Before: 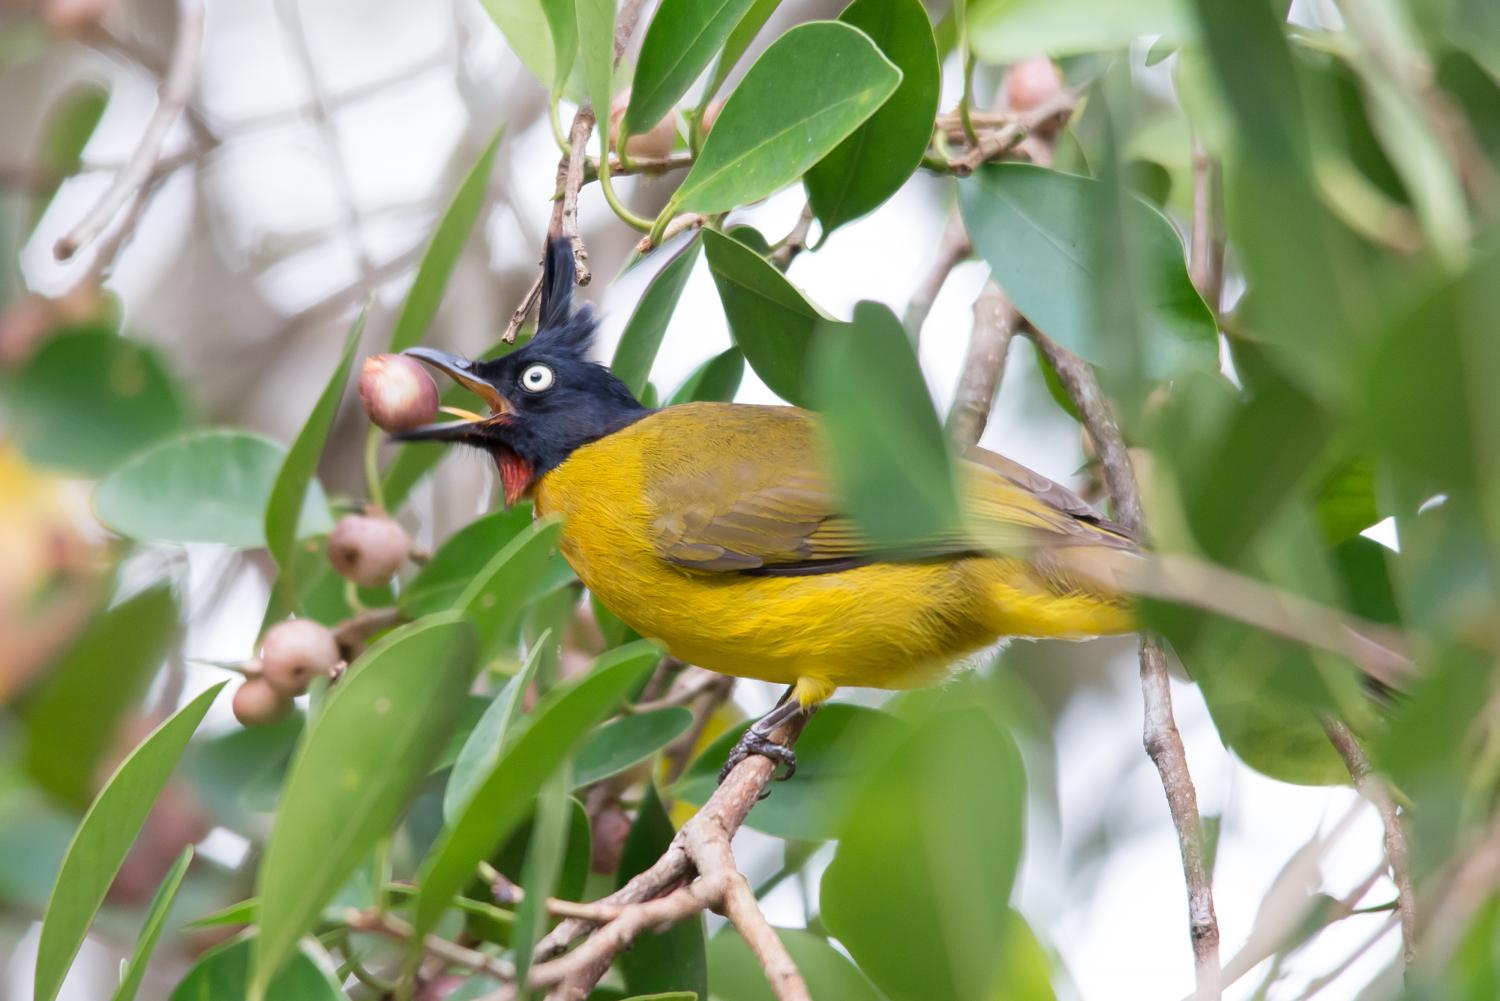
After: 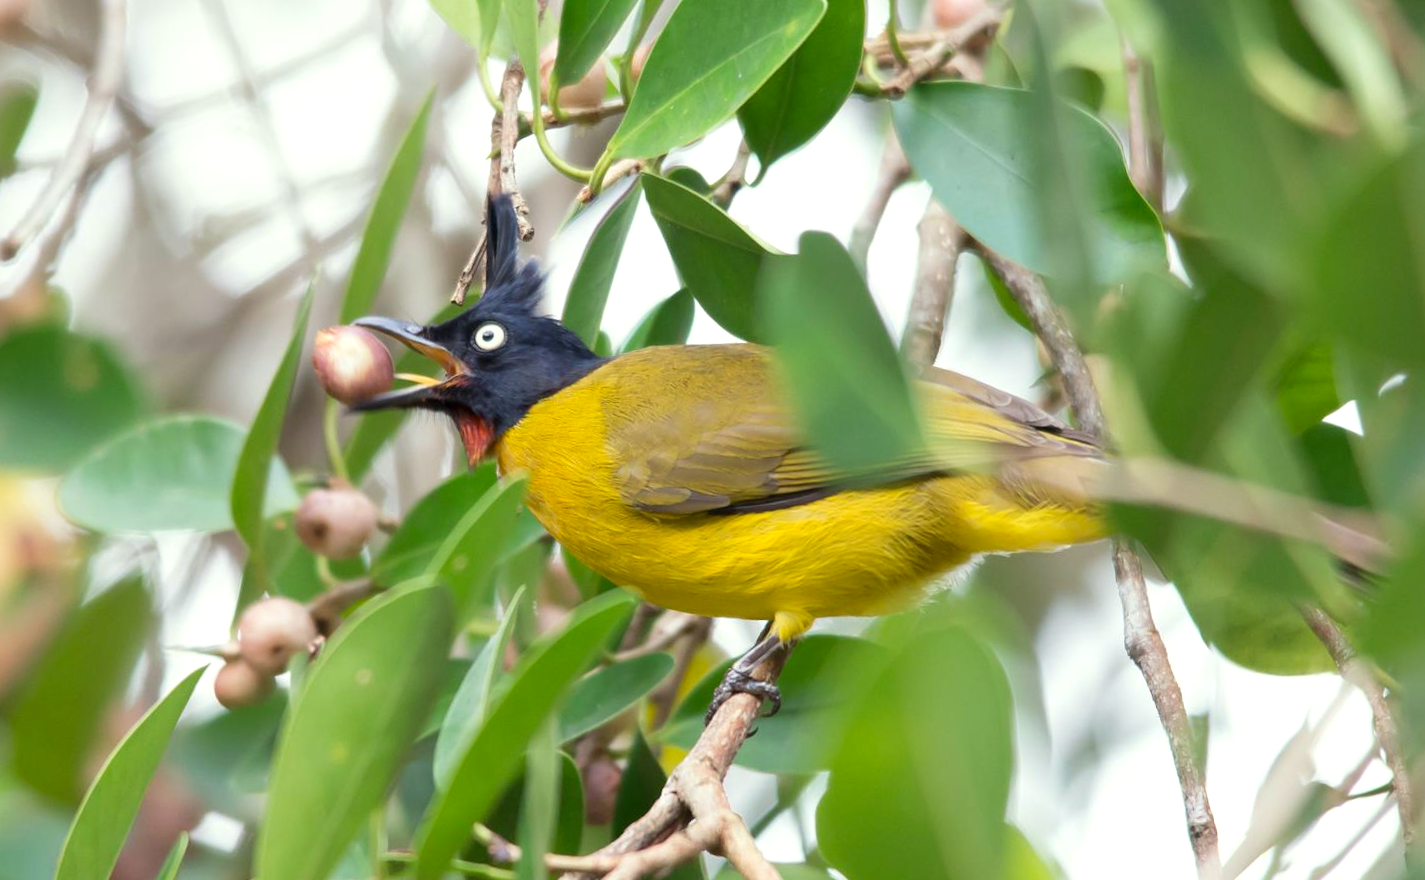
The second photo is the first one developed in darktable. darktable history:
exposure: exposure 0.207 EV, compensate highlight preservation false
color correction: highlights a* -4.28, highlights b* 6.53
rotate and perspective: rotation -5°, crop left 0.05, crop right 0.952, crop top 0.11, crop bottom 0.89
